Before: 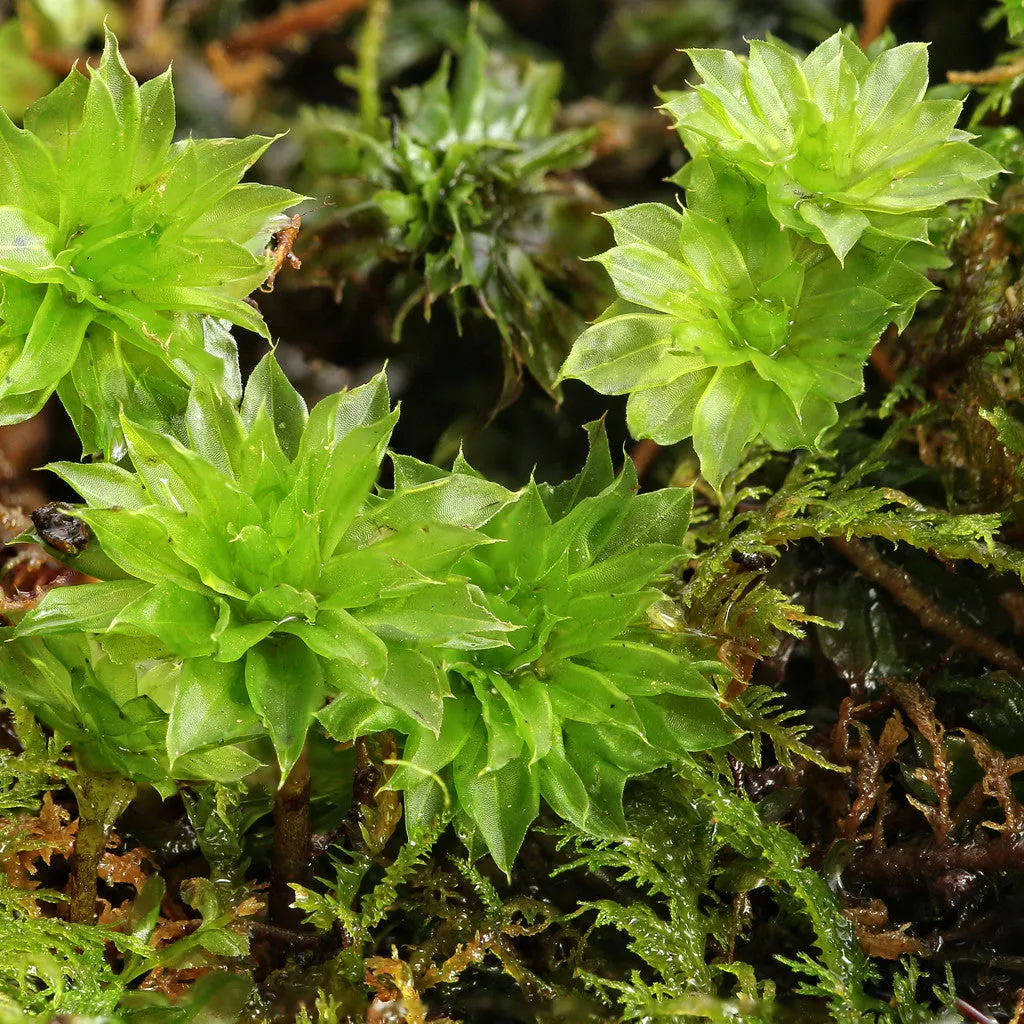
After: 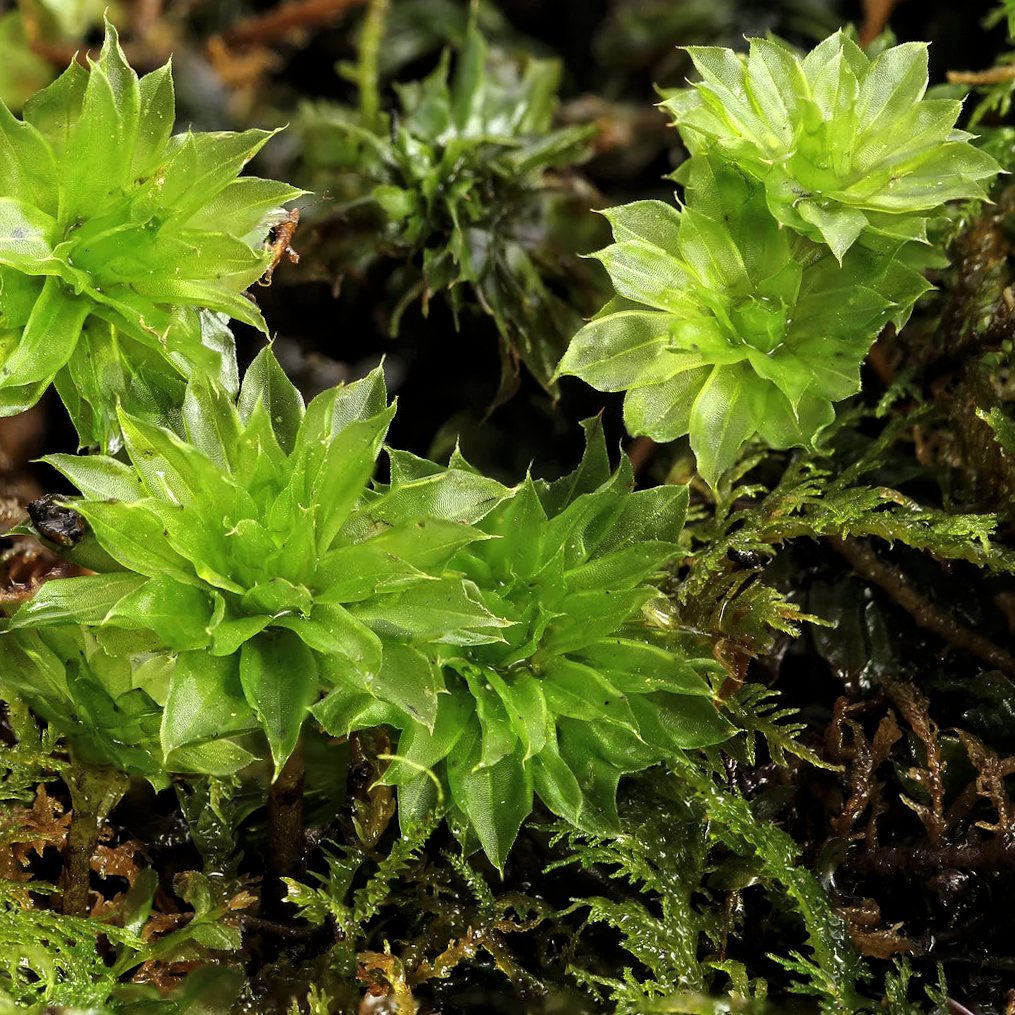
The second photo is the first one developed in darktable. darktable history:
crop and rotate: angle -0.5°
levels: levels [0.029, 0.545, 0.971]
